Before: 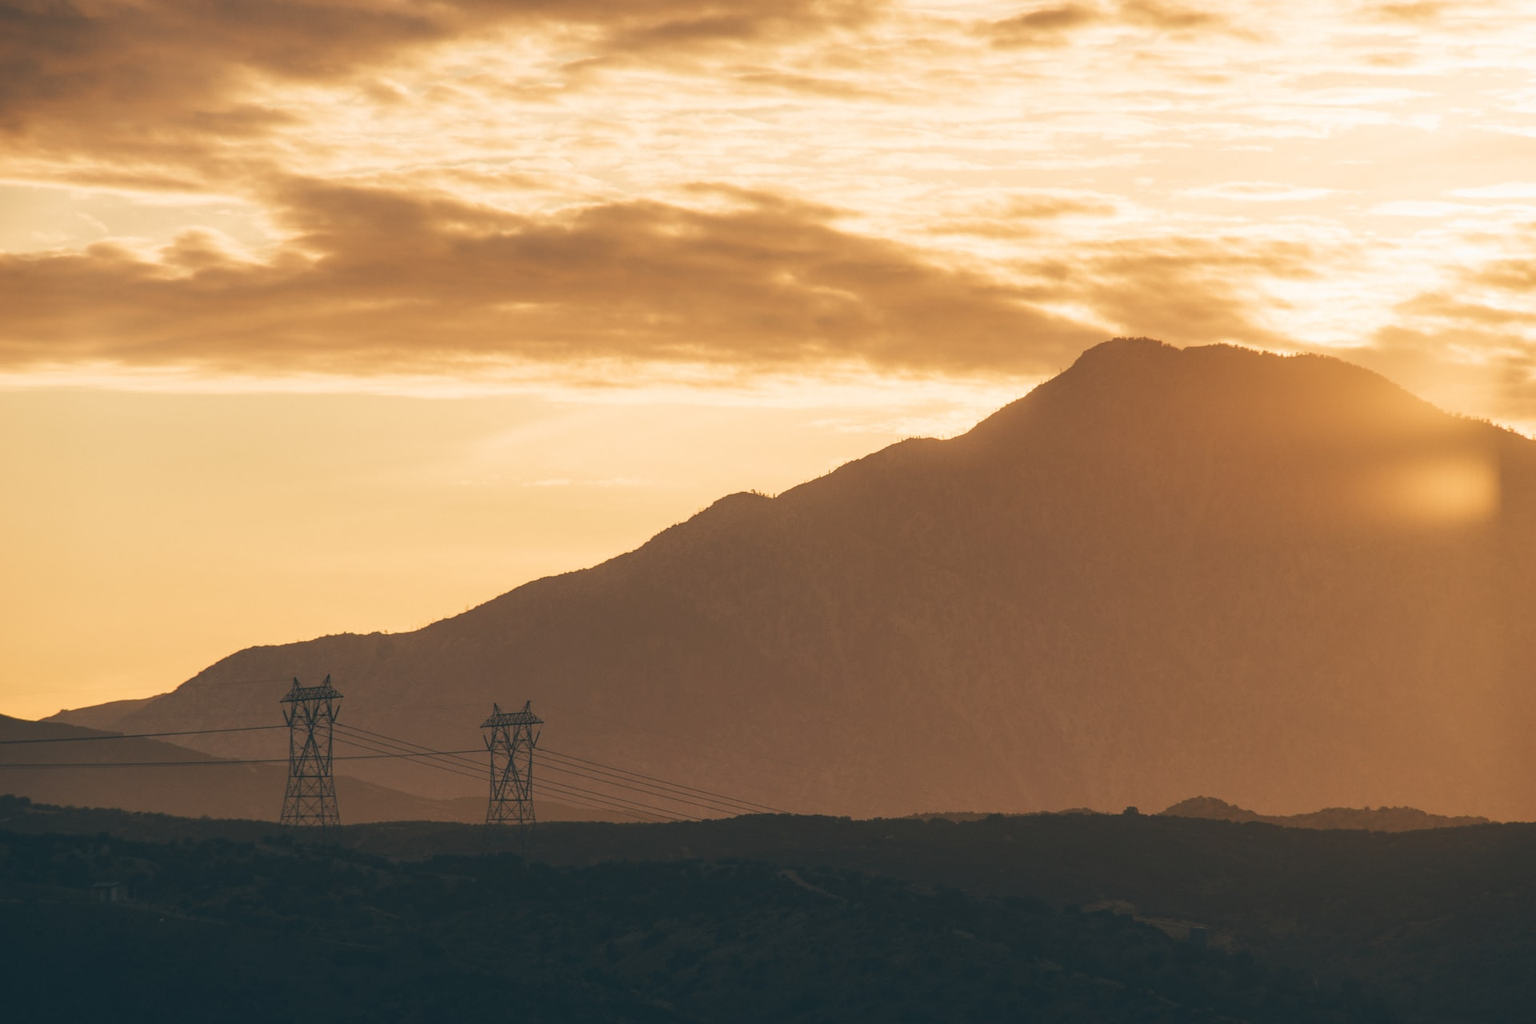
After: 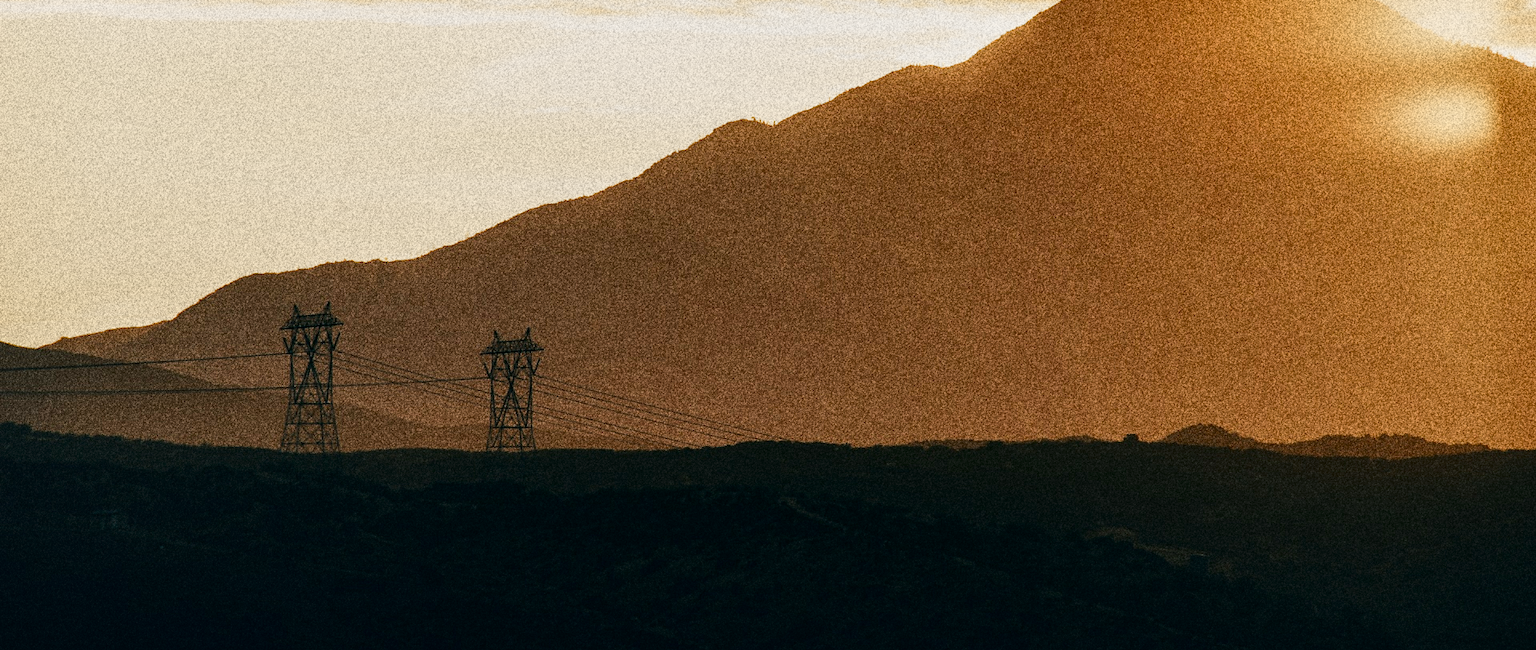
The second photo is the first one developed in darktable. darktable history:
crop and rotate: top 36.435%
grain: coarseness 30.02 ISO, strength 100%
sigmoid: skew -0.2, preserve hue 0%, red attenuation 0.1, red rotation 0.035, green attenuation 0.1, green rotation -0.017, blue attenuation 0.15, blue rotation -0.052, base primaries Rec2020
color balance rgb: shadows lift › chroma 2.79%, shadows lift › hue 190.66°, power › hue 171.85°, highlights gain › chroma 2.16%, highlights gain › hue 75.26°, global offset › luminance -0.51%, perceptual saturation grading › highlights -33.8%, perceptual saturation grading › mid-tones 14.98%, perceptual saturation grading › shadows 48.43%, perceptual brilliance grading › highlights 15.68%, perceptual brilliance grading › mid-tones 6.62%, perceptual brilliance grading › shadows -14.98%, global vibrance 11.32%, contrast 5.05%
local contrast: on, module defaults
